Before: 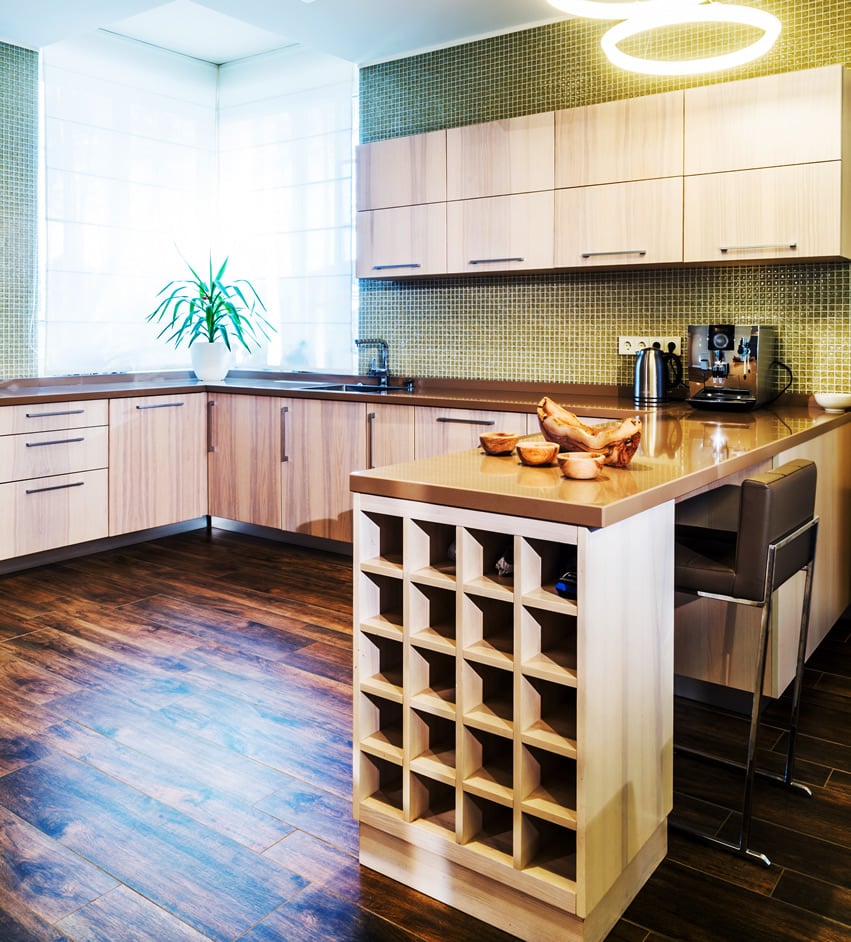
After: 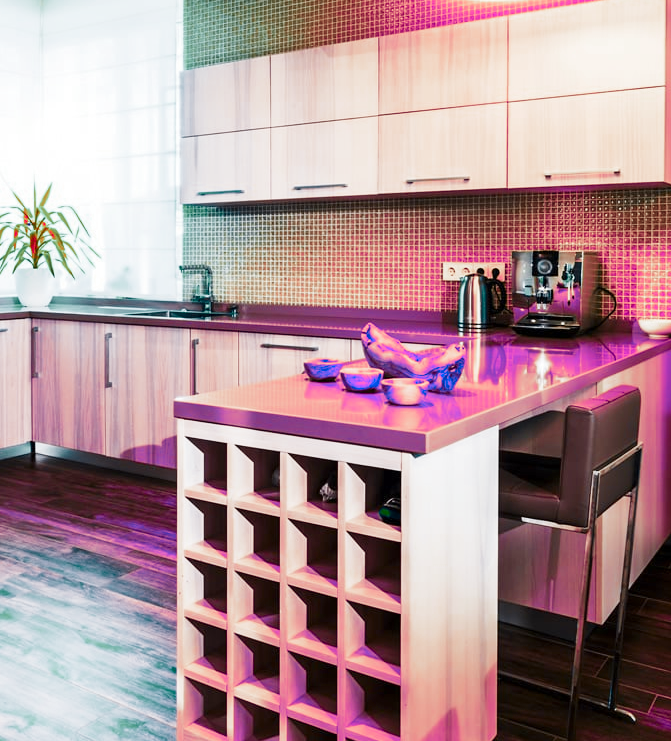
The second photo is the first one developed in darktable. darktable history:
color zones: curves: ch0 [(0.826, 0.353)]; ch1 [(0.242, 0.647) (0.889, 0.342)]; ch2 [(0.246, 0.089) (0.969, 0.068)]
base curve: curves: ch0 [(0, 0) (0.204, 0.334) (0.55, 0.733) (1, 1)], preserve colors none
crop and rotate: left 20.74%, top 7.912%, right 0.375%, bottom 13.378%
